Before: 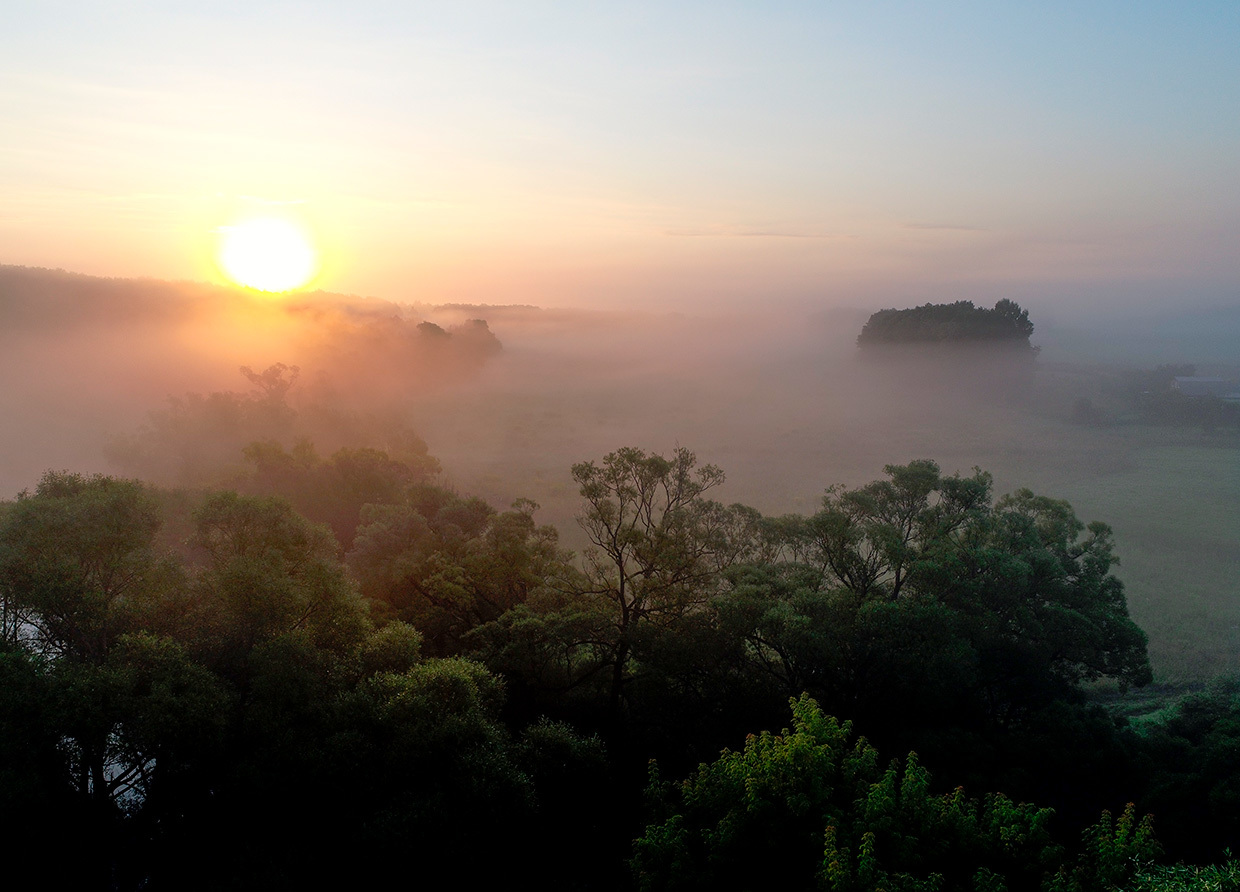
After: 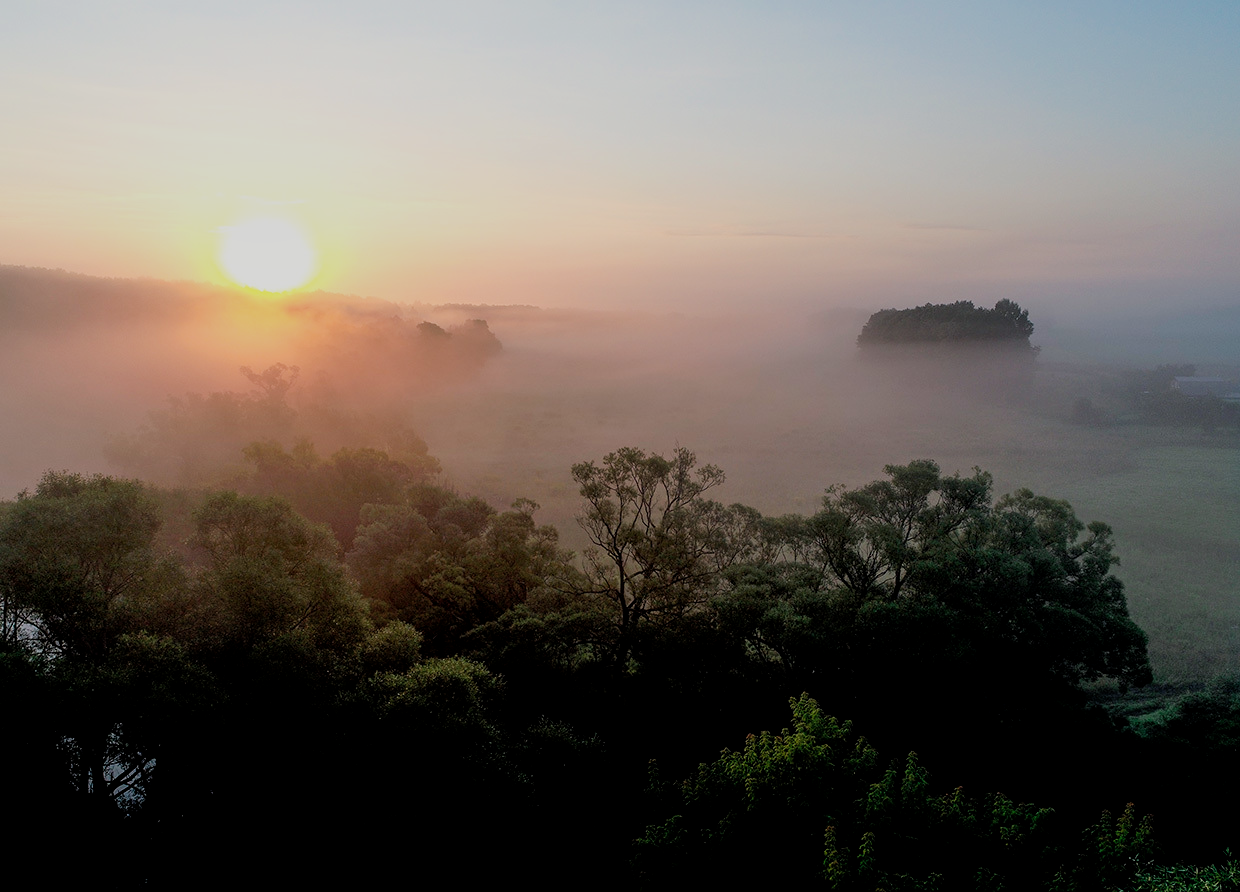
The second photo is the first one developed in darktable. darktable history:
filmic rgb: black relative exposure -7.65 EV, white relative exposure 4.56 EV, hardness 3.61
local contrast: highlights 103%, shadows 103%, detail 120%, midtone range 0.2
